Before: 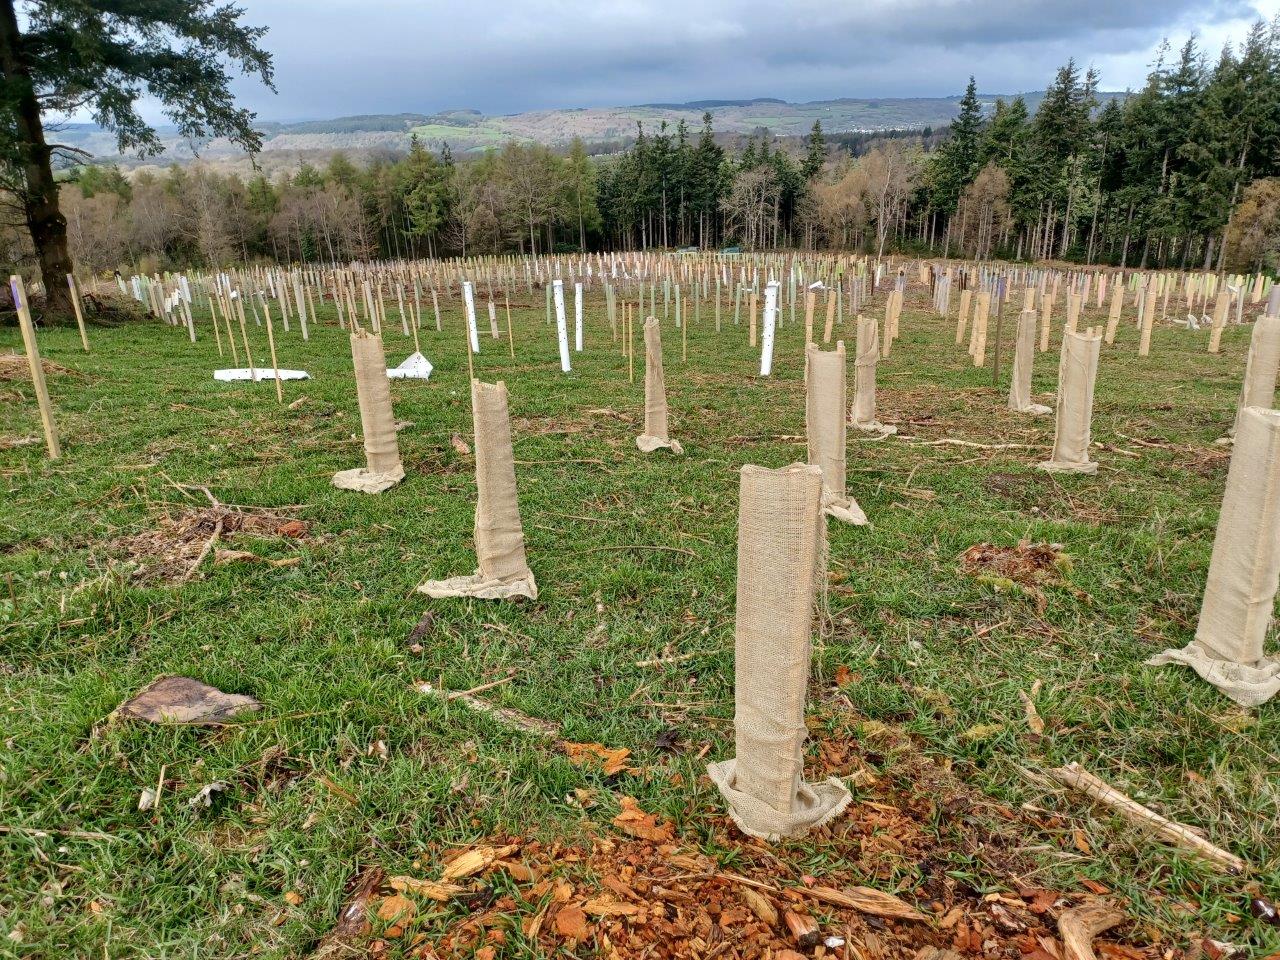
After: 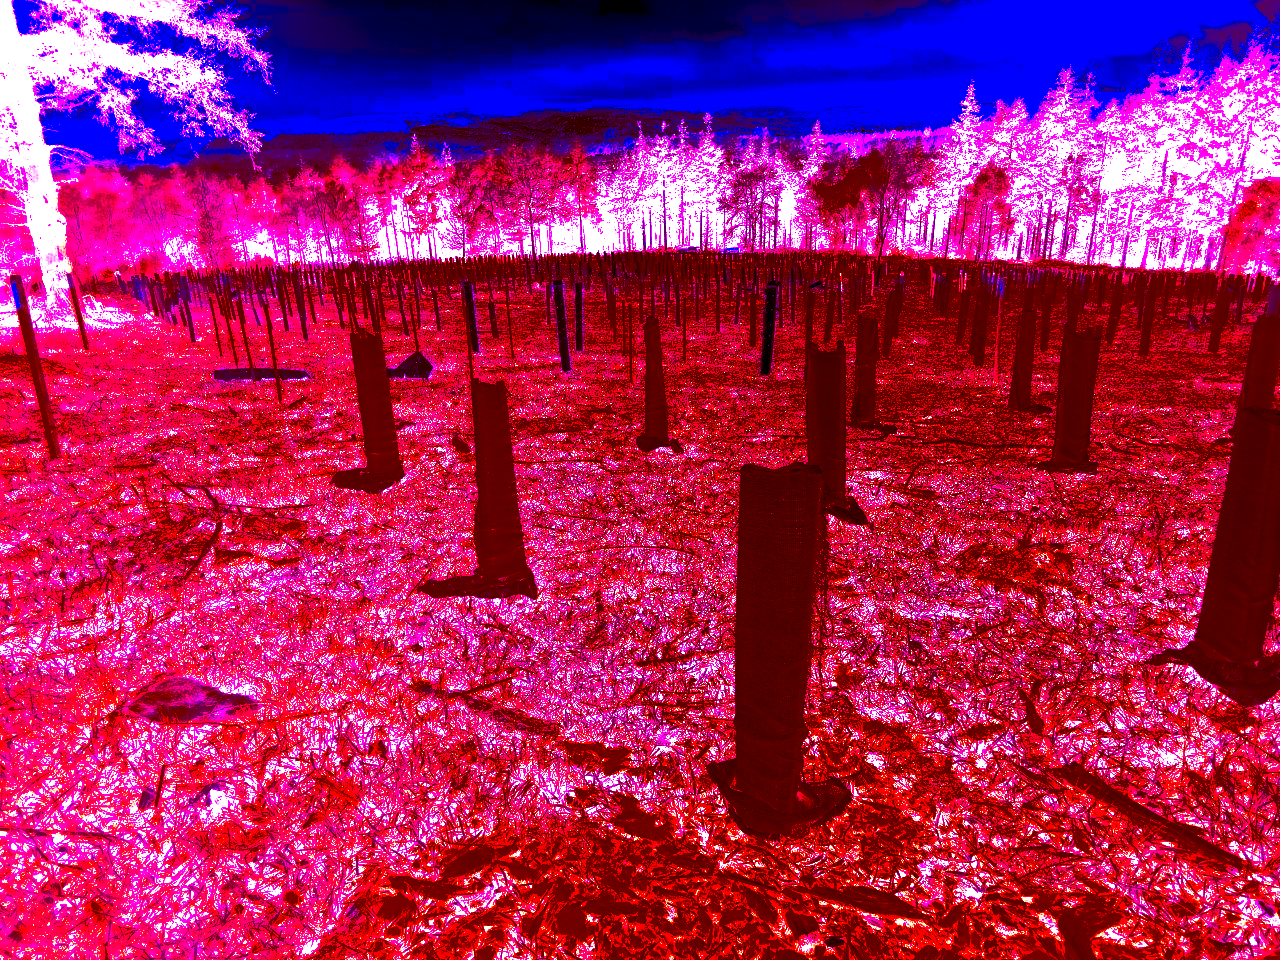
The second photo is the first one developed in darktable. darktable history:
bloom: size 38%, threshold 95%, strength 30%
white balance: red 8, blue 8
